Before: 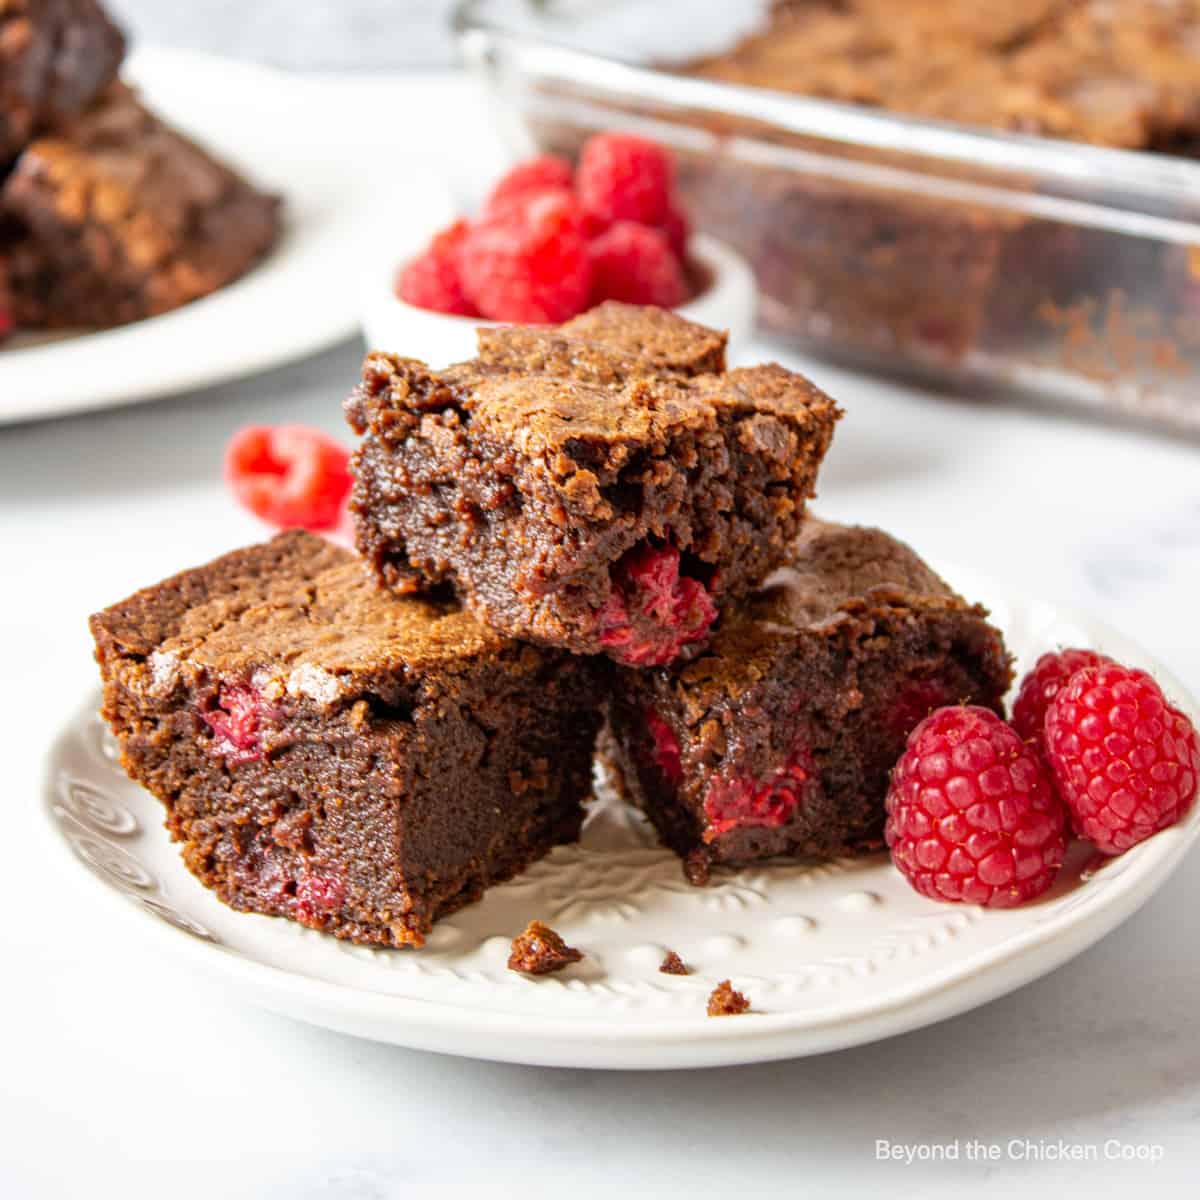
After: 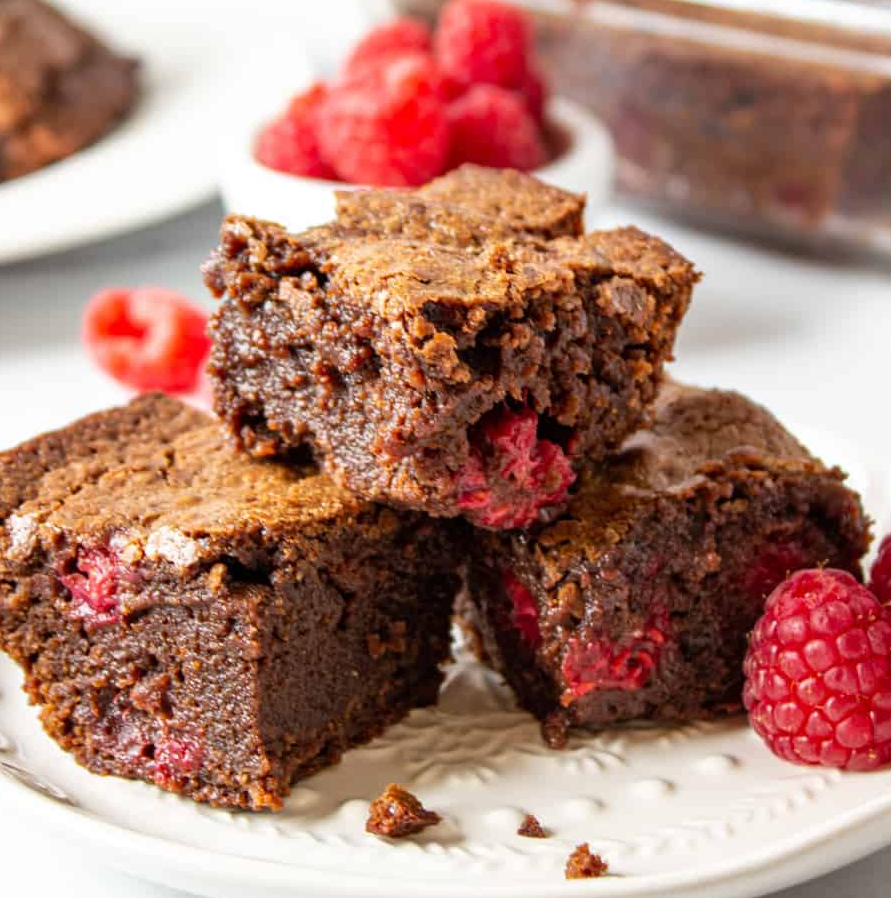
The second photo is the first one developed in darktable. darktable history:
crop and rotate: left 11.865%, top 11.47%, right 13.84%, bottom 13.64%
